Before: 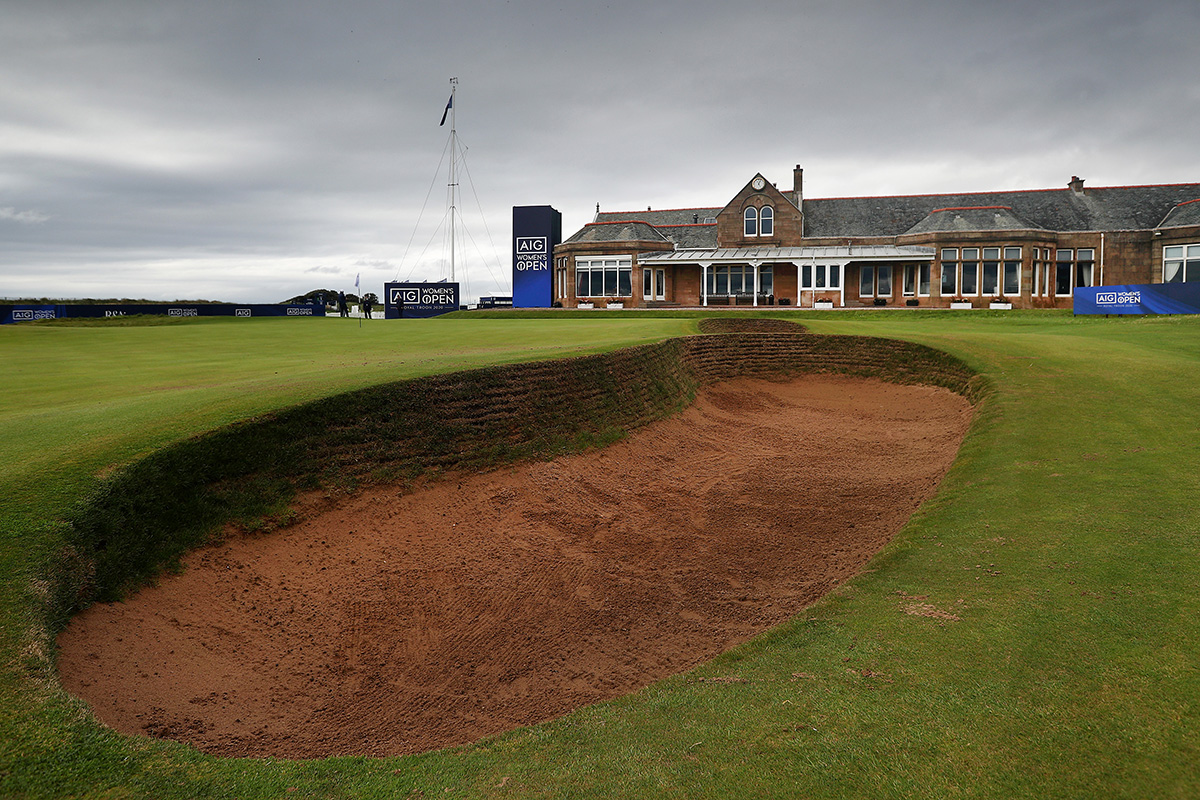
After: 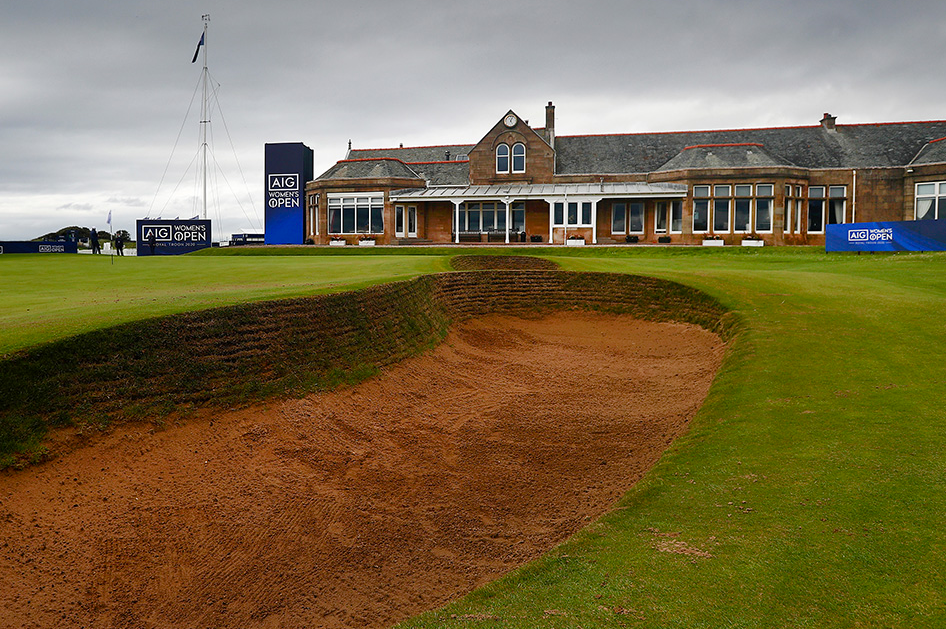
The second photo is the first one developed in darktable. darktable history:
color balance rgb: perceptual saturation grading › global saturation 20%, perceptual saturation grading › highlights -25%, perceptual saturation grading › shadows 25%
crop and rotate: left 20.74%, top 7.912%, right 0.375%, bottom 13.378%
